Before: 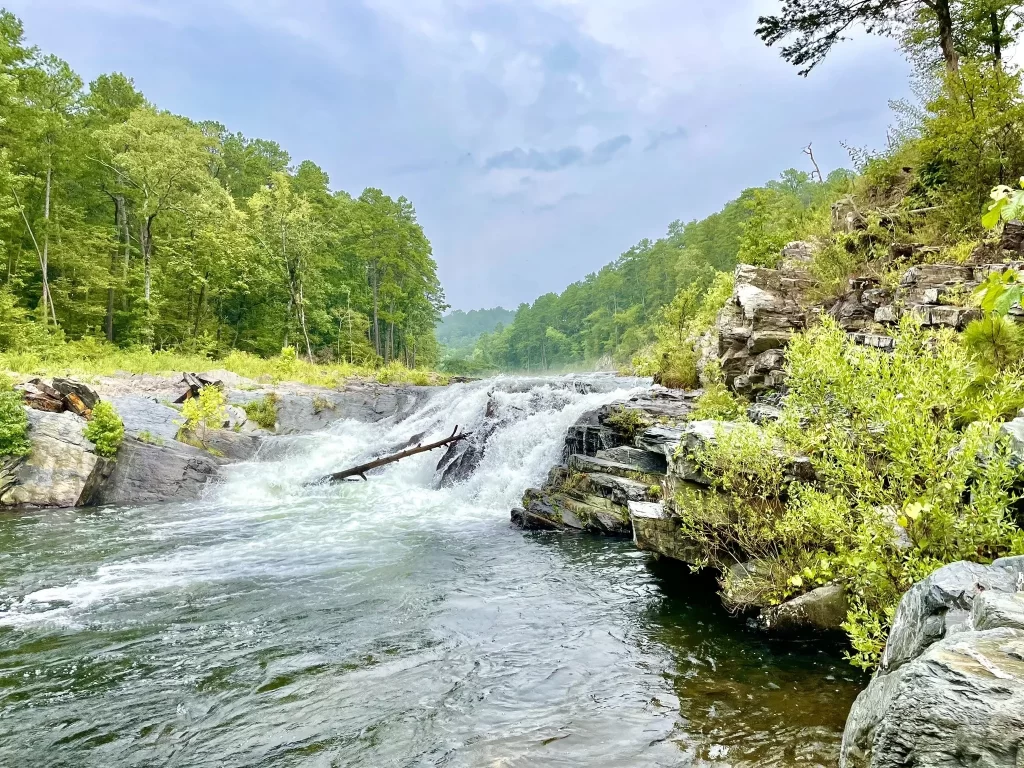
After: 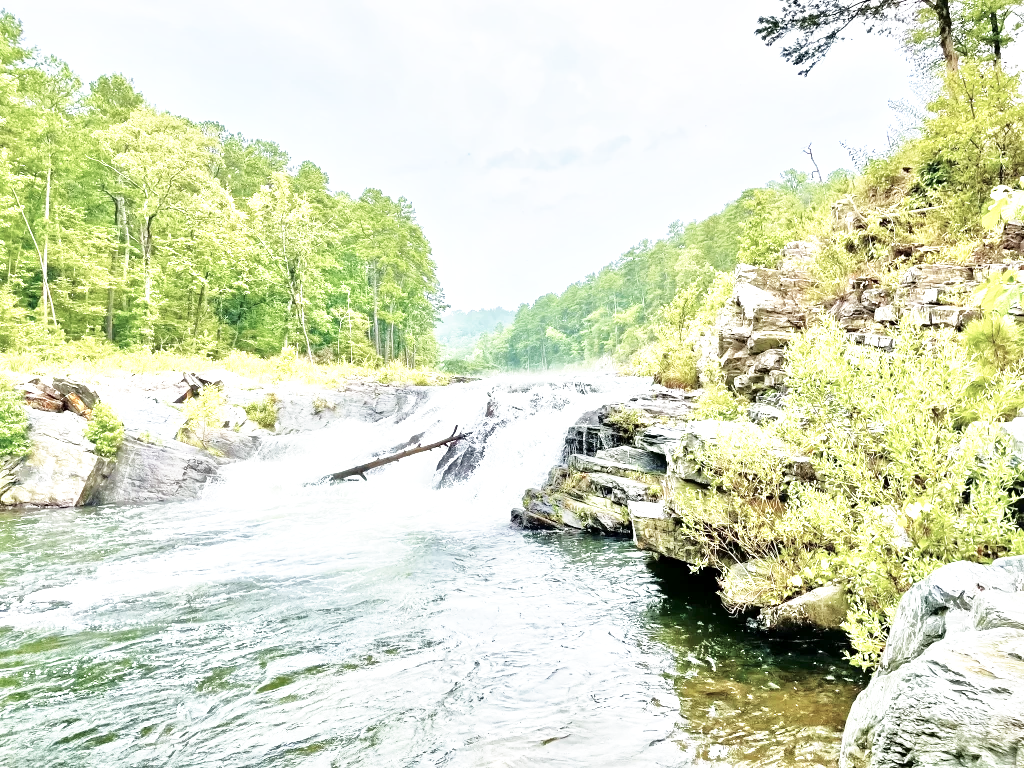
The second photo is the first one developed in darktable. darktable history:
local contrast: mode bilateral grid, contrast 20, coarseness 50, detail 132%, midtone range 0.2
tone equalizer: -7 EV 0.15 EV, -6 EV 0.6 EV, -5 EV 1.15 EV, -4 EV 1.33 EV, -3 EV 1.15 EV, -2 EV 0.6 EV, -1 EV 0.15 EV, mask exposure compensation -0.5 EV
color balance rgb: on, module defaults
base curve: curves: ch0 [(0, 0) (0.495, 0.917) (1, 1)], preserve colors none
color balance: input saturation 80.07%
